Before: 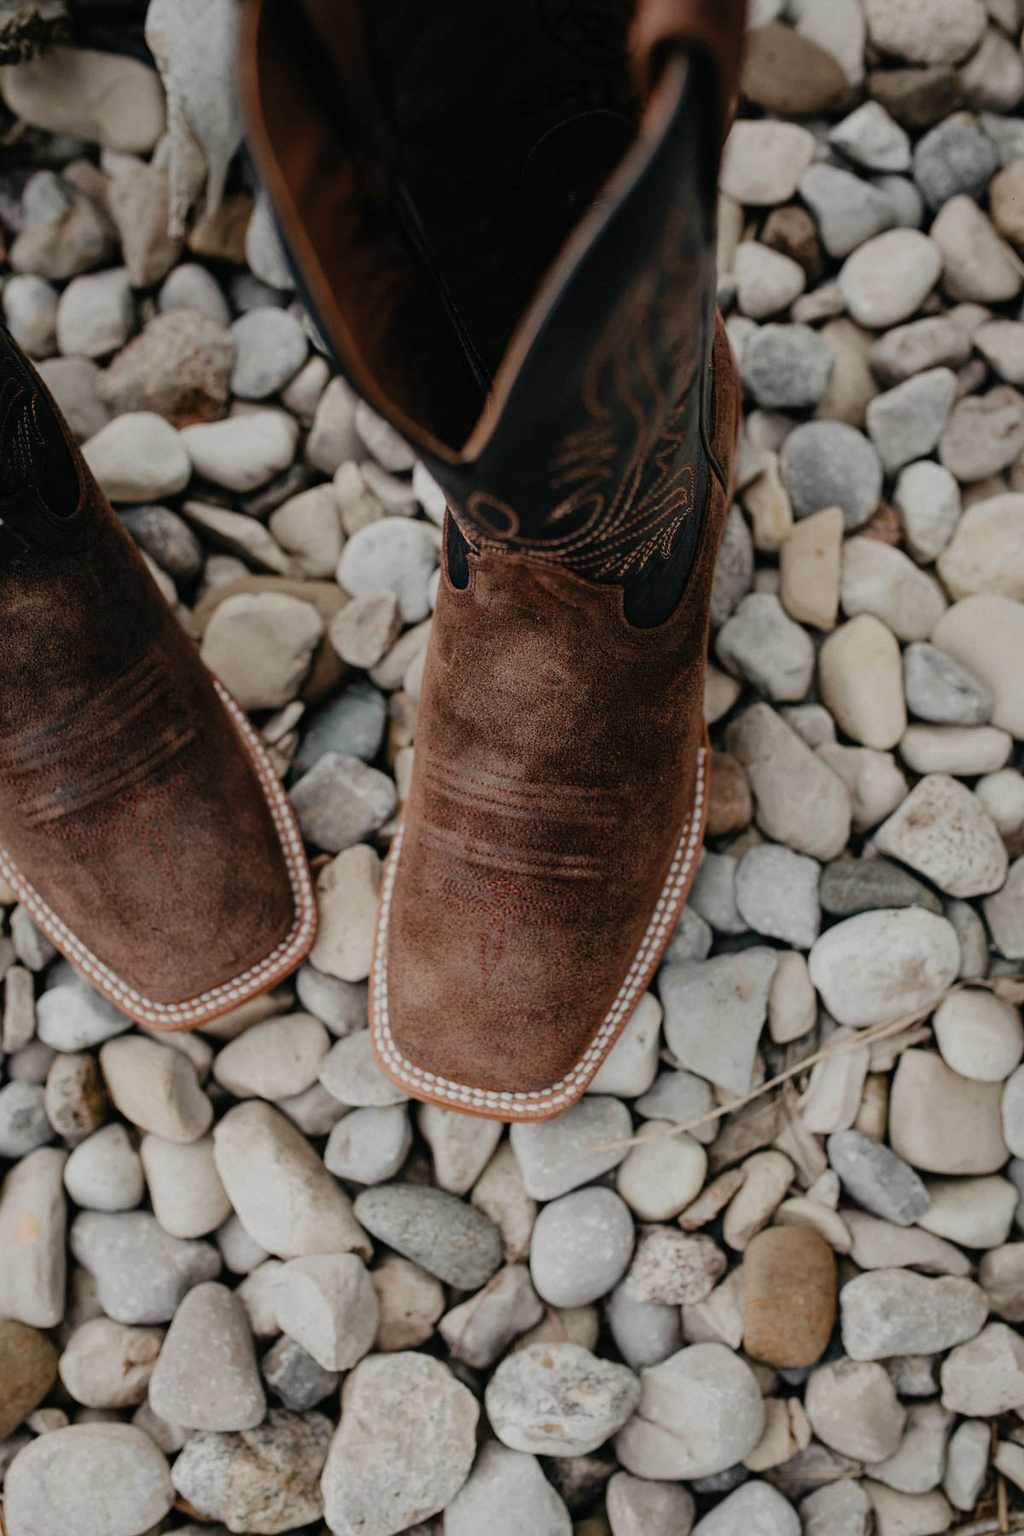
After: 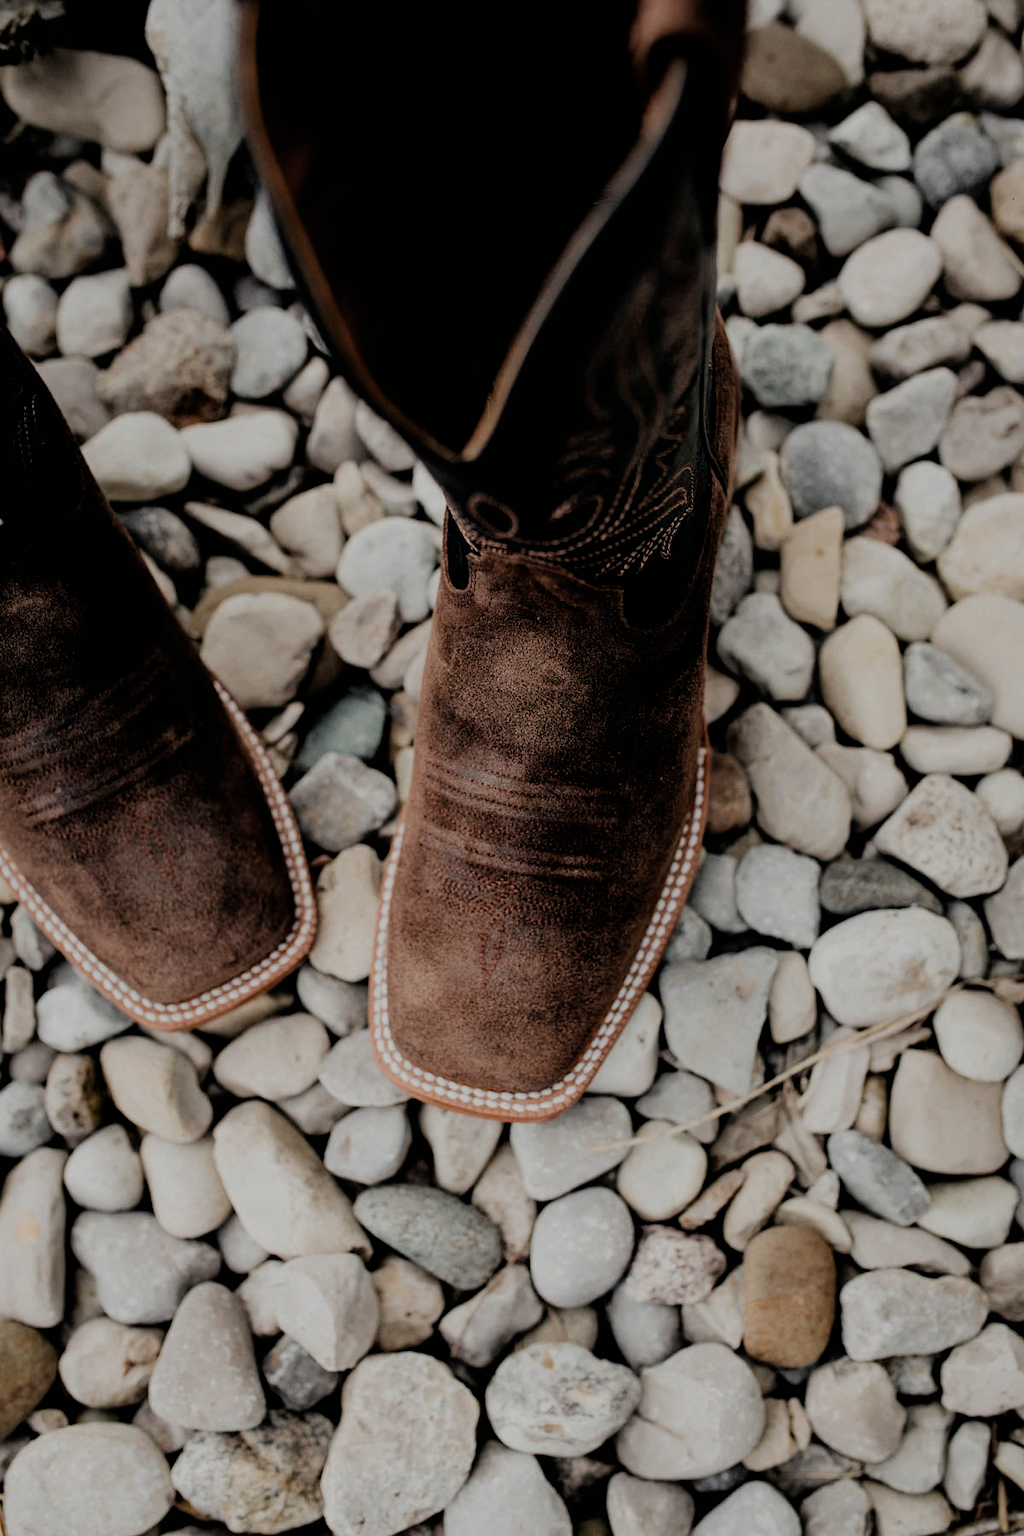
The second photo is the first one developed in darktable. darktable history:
filmic rgb: black relative exposure -5.12 EV, white relative exposure 3.96 EV, threshold 5.99 EV, hardness 2.9, contrast 1.188, highlights saturation mix -29.28%, enable highlight reconstruction true
